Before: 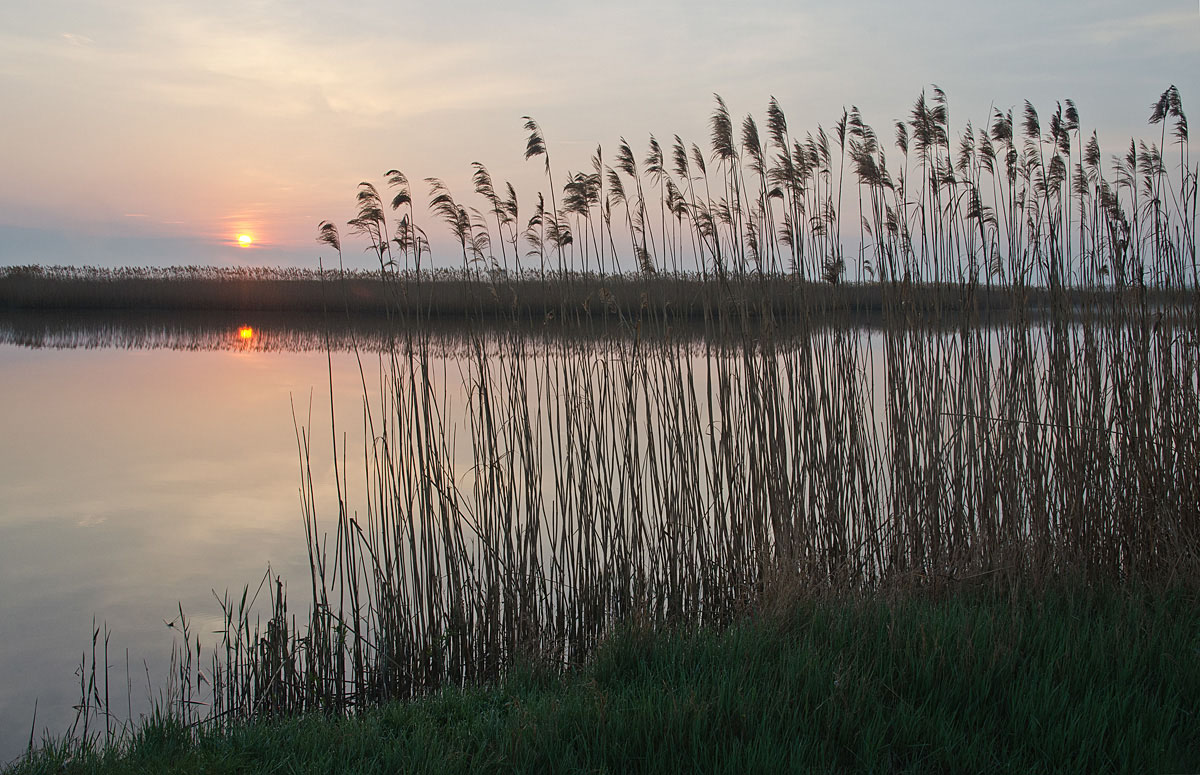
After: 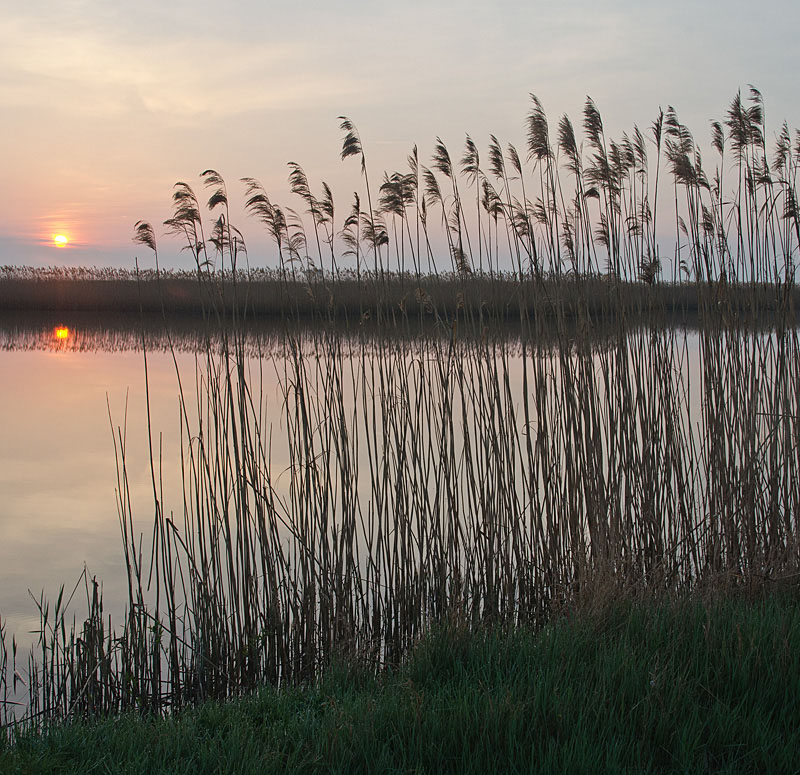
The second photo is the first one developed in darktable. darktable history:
crop: left 15.416%, right 17.882%
